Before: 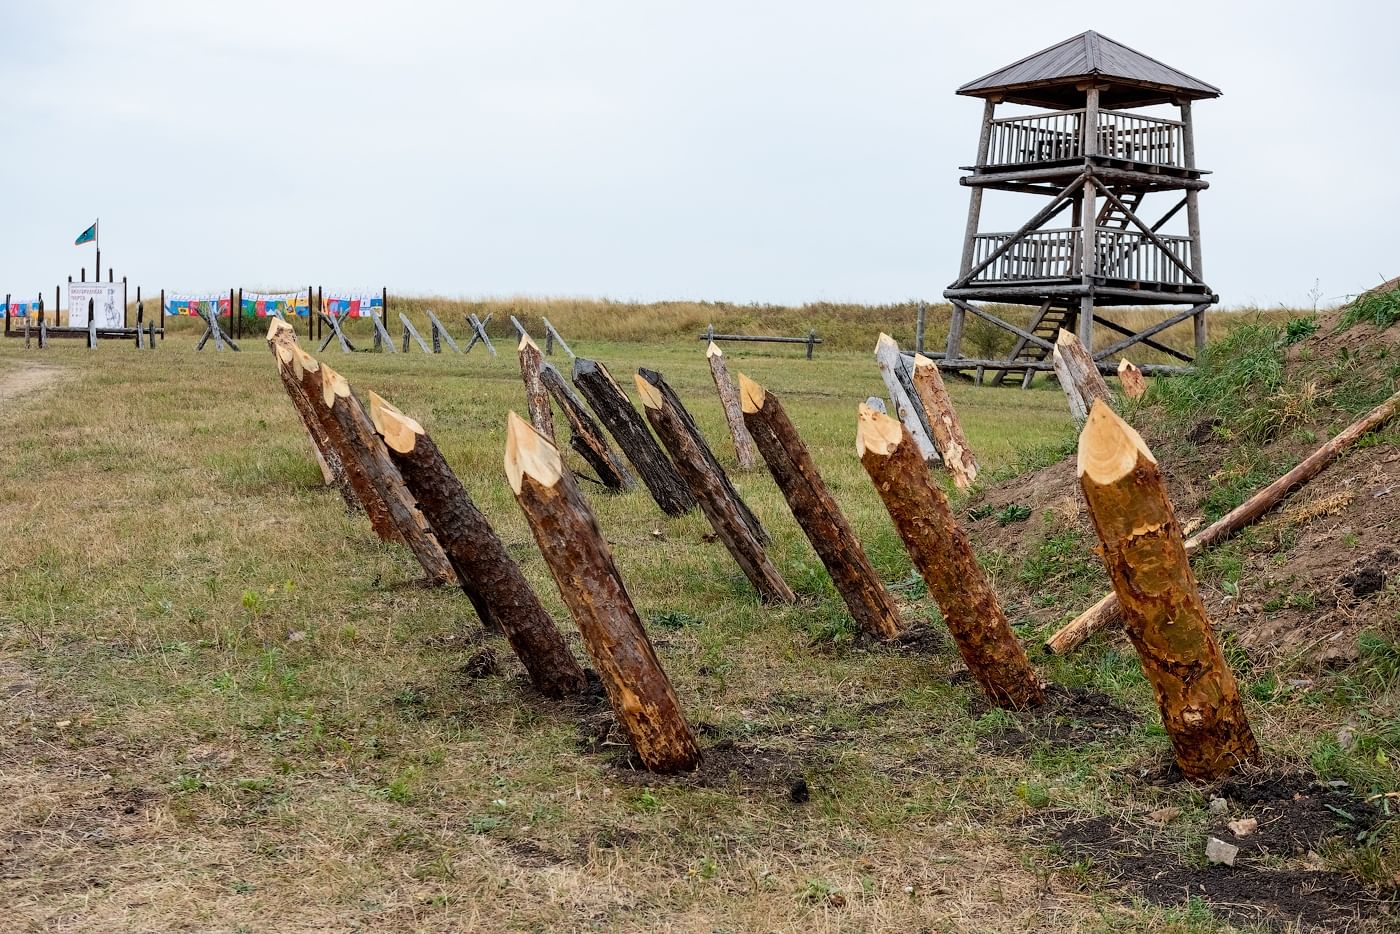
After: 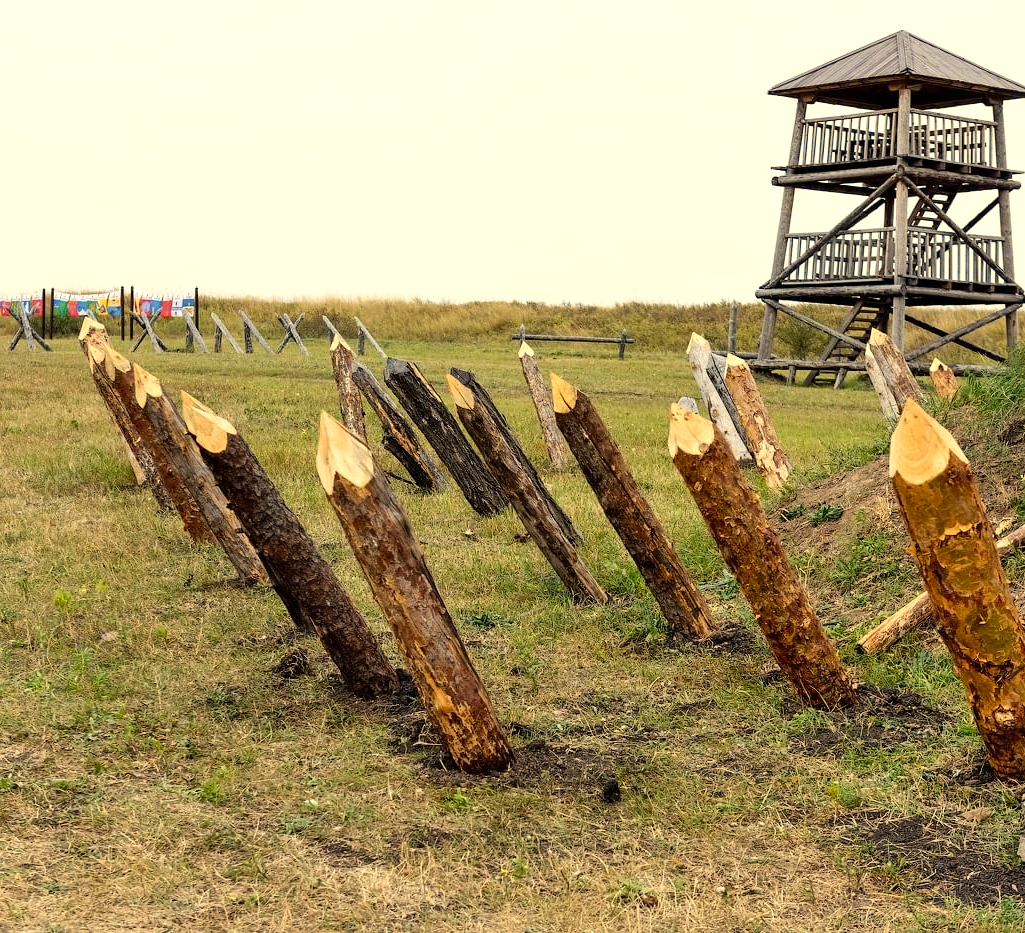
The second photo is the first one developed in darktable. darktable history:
color correction: highlights a* 2.72, highlights b* 22.8
crop: left 13.443%, right 13.31%
shadows and highlights: radius 110.86, shadows 51.09, white point adjustment 9.16, highlights -4.17, highlights color adjustment 32.2%, soften with gaussian
